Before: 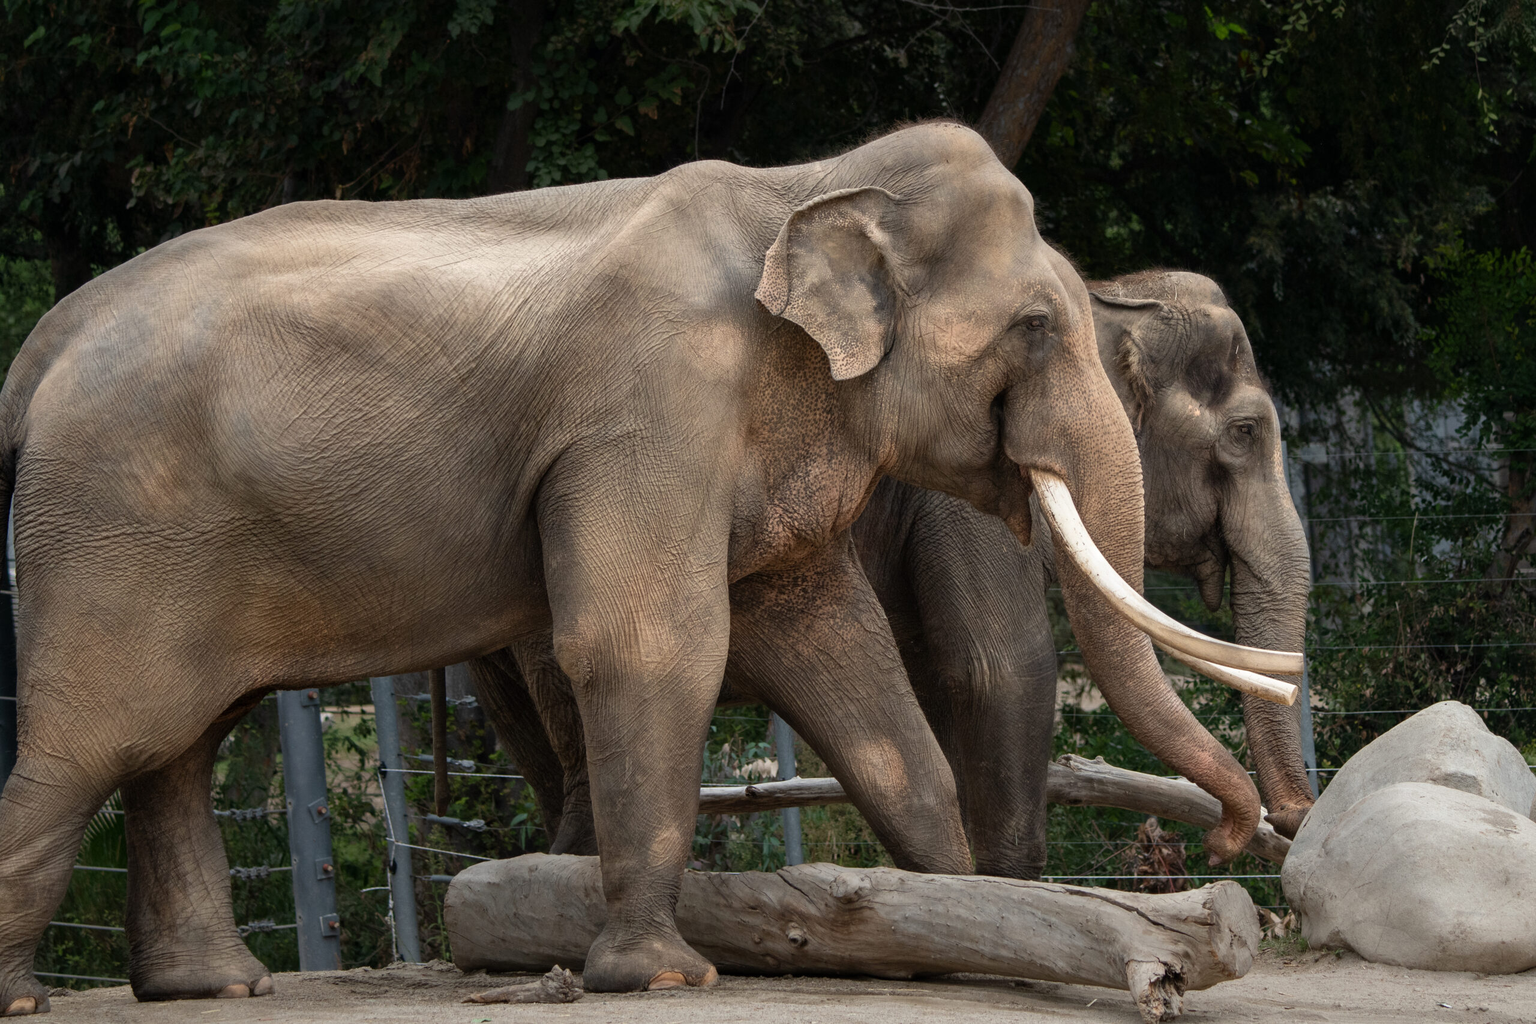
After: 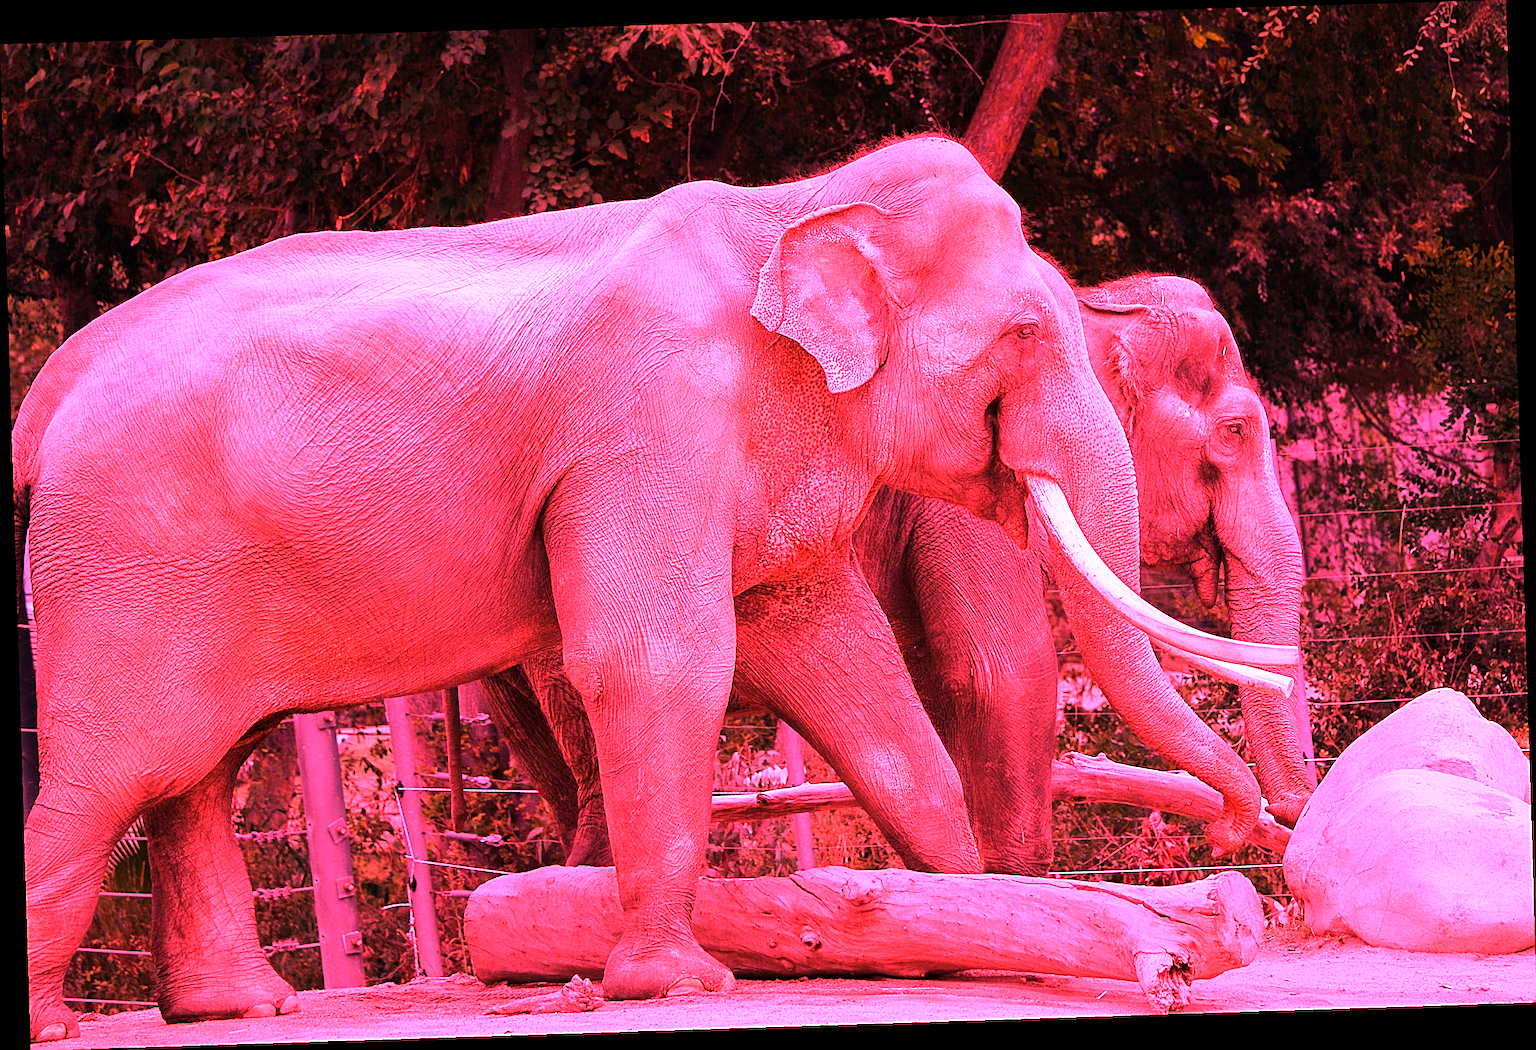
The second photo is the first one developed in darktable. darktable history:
sharpen: on, module defaults
rotate and perspective: rotation -1.77°, lens shift (horizontal) 0.004, automatic cropping off
white balance: red 4.26, blue 1.802
